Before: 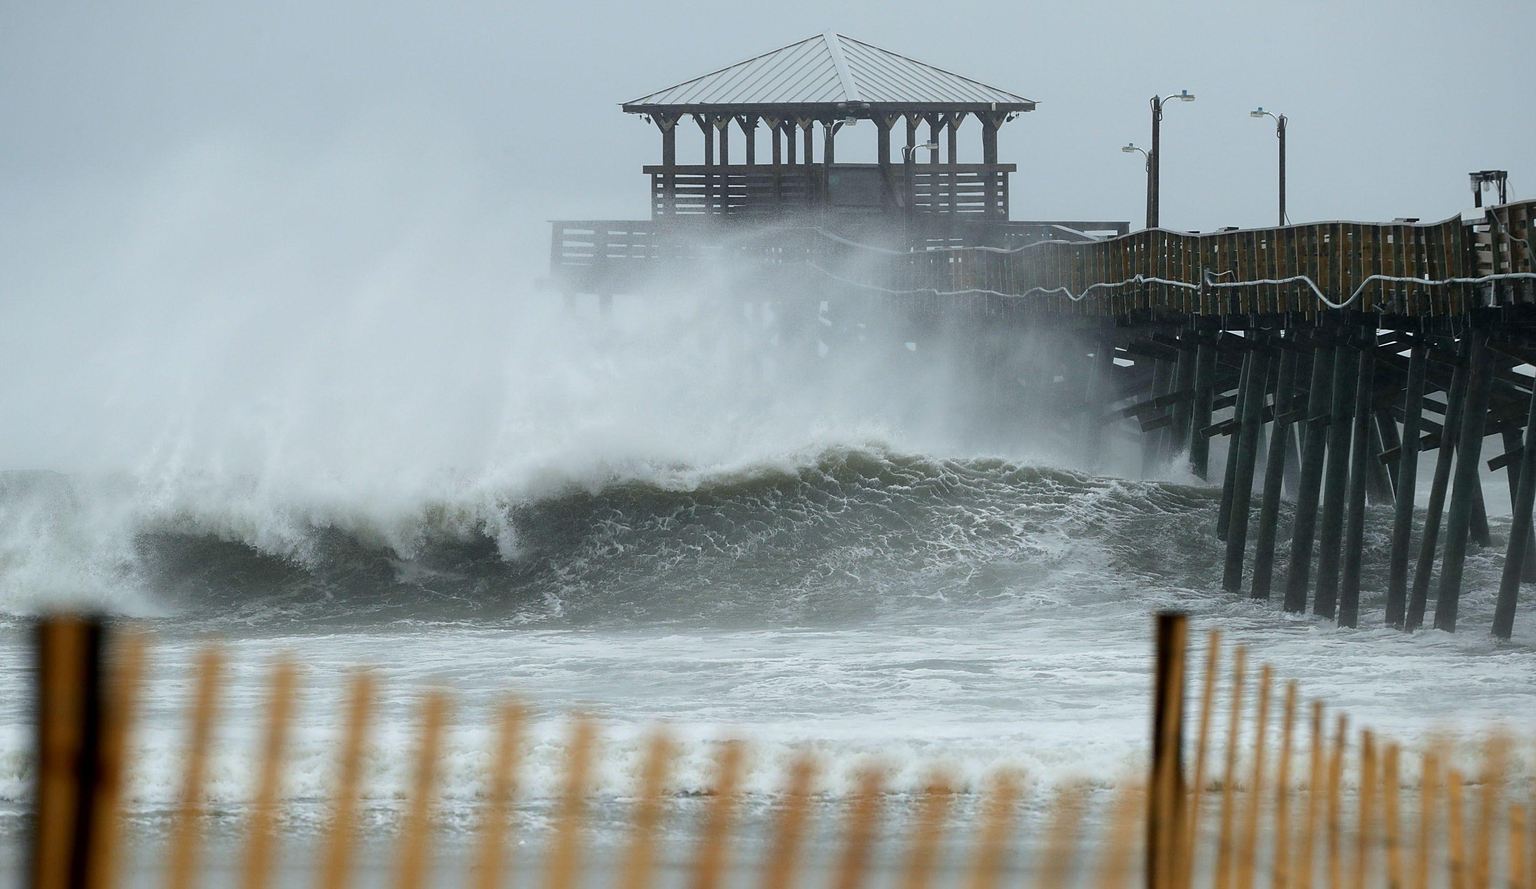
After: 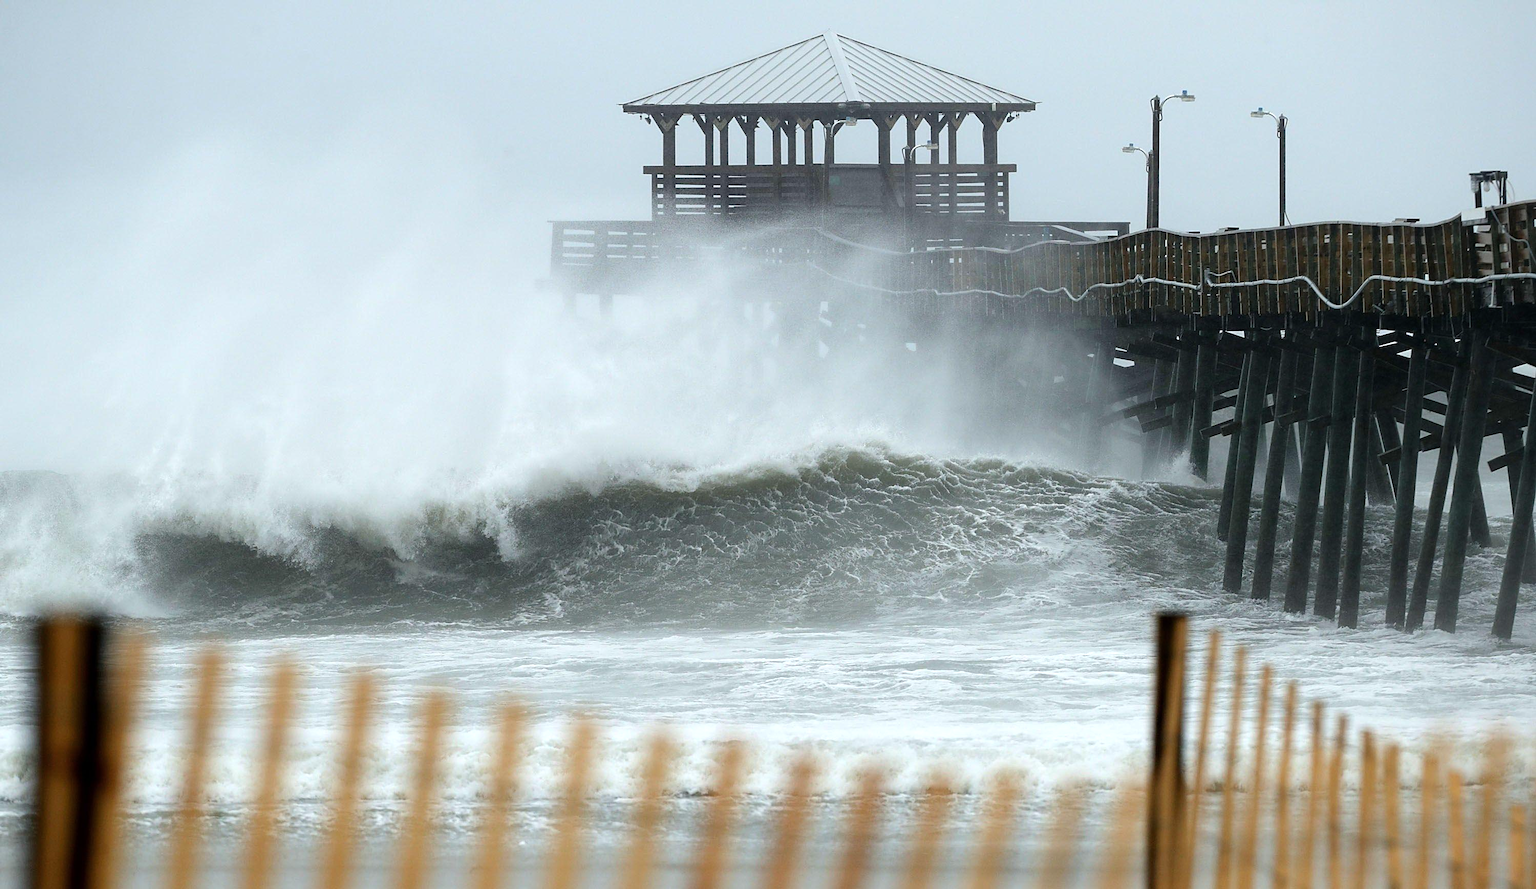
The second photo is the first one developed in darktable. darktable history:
contrast brightness saturation: saturation -0.048
tone equalizer: -8 EV -0.388 EV, -7 EV -0.426 EV, -6 EV -0.301 EV, -5 EV -0.247 EV, -3 EV 0.23 EV, -2 EV 0.36 EV, -1 EV 0.387 EV, +0 EV 0.443 EV
